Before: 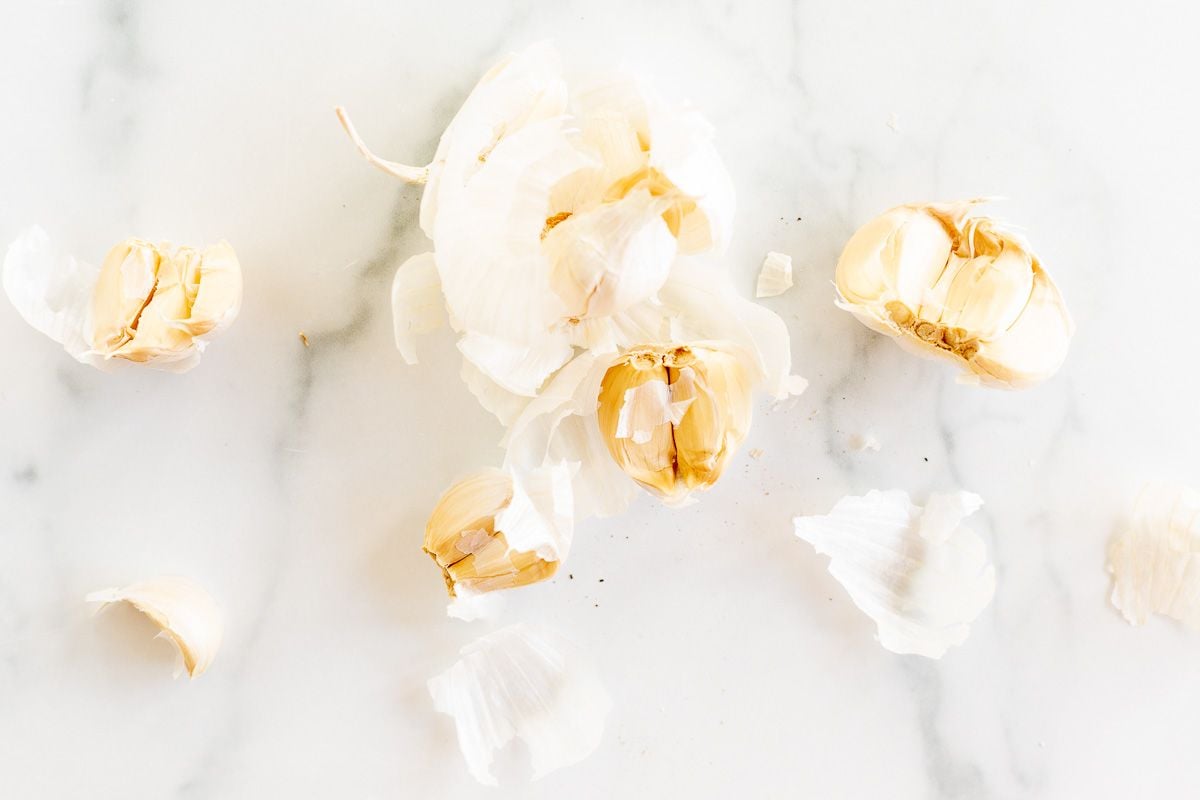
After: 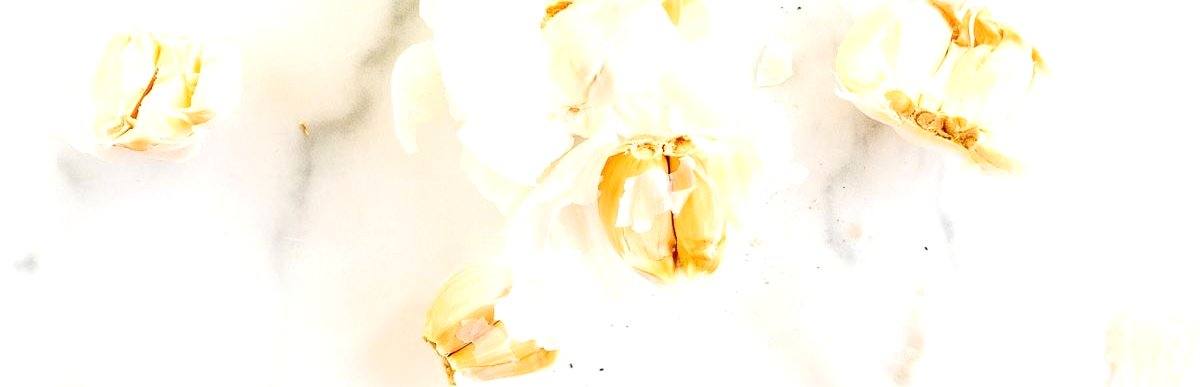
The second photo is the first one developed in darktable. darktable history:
tone equalizer: -8 EV -0.439 EV, -7 EV -0.379 EV, -6 EV -0.315 EV, -5 EV -0.245 EV, -3 EV 0.243 EV, -2 EV 0.314 EV, -1 EV 0.369 EV, +0 EV 0.442 EV, smoothing 1
crop and rotate: top 26.545%, bottom 25.025%
